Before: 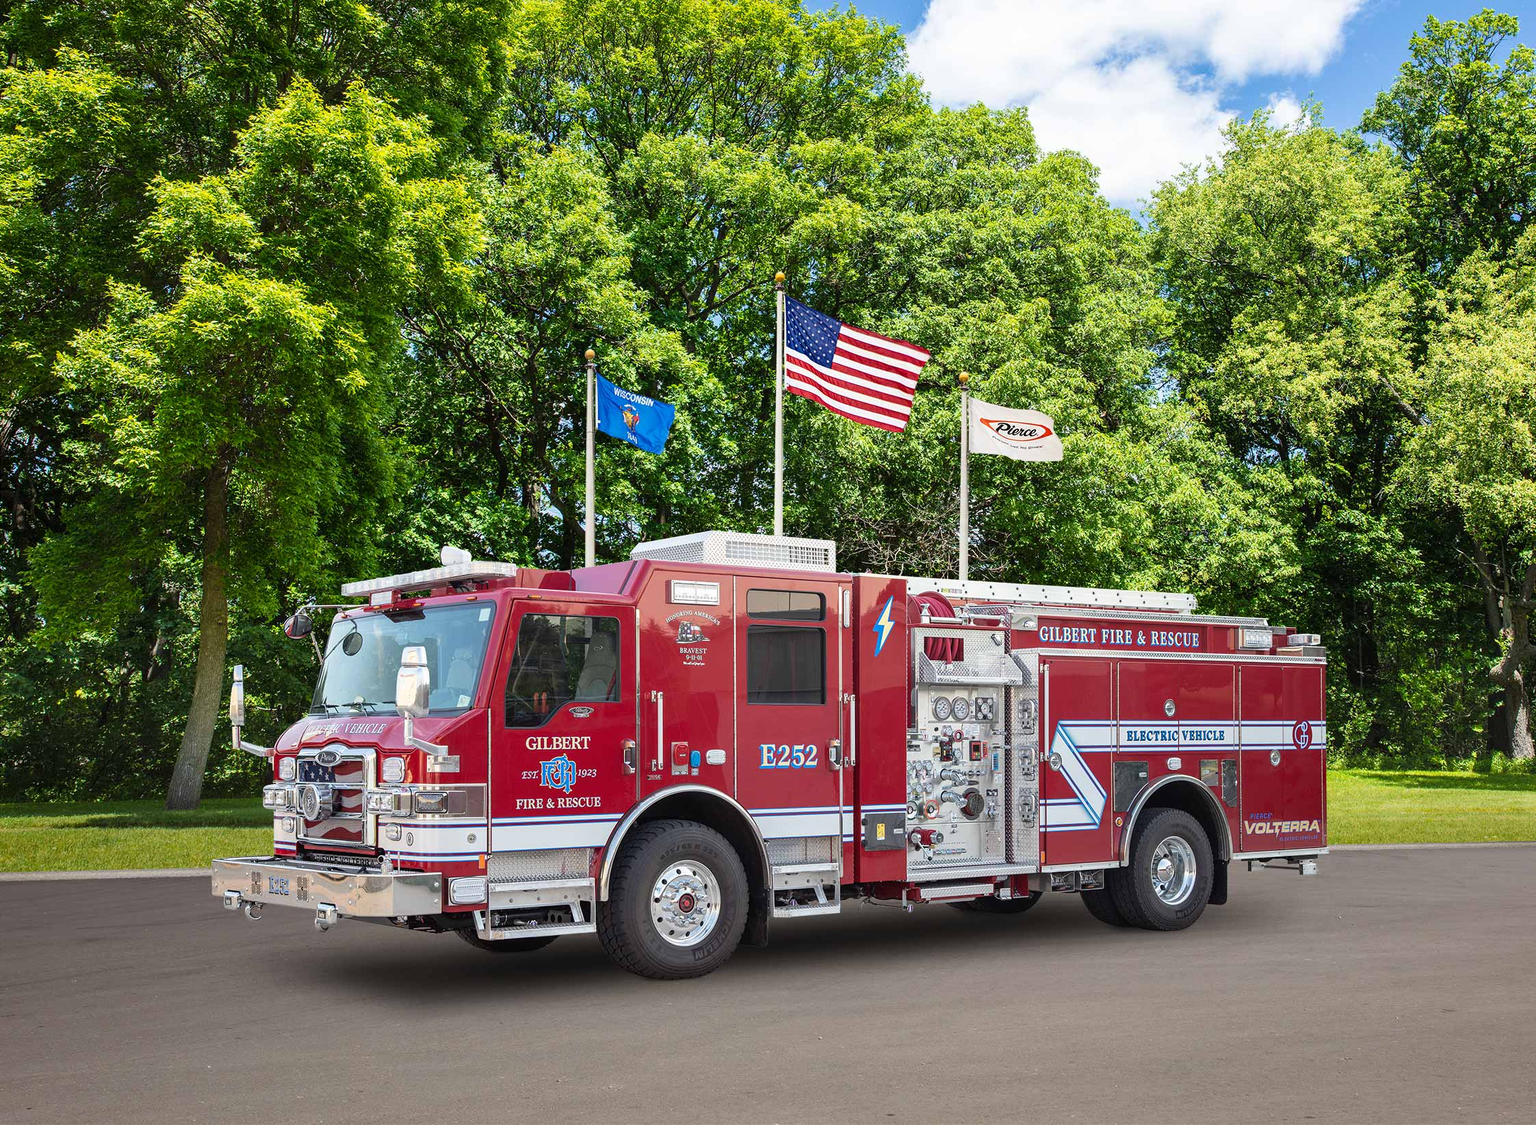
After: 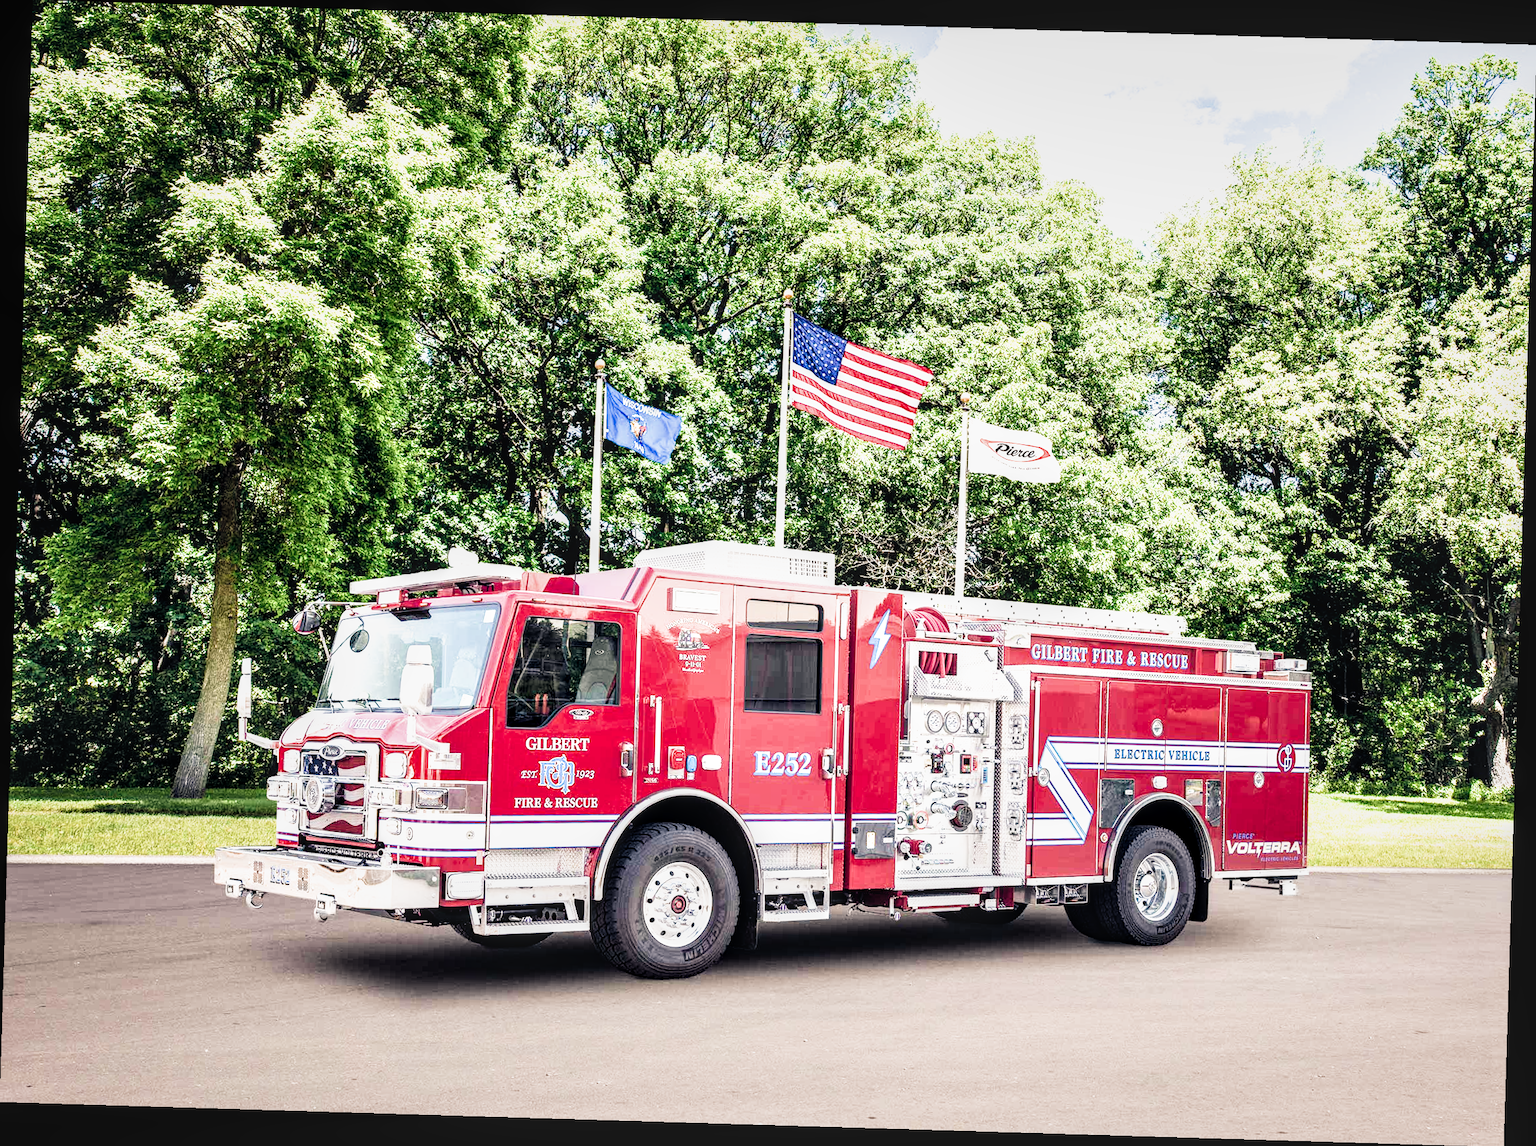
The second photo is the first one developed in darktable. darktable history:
velvia: strength 10%
exposure: black level correction 0, exposure 1.388 EV, compensate exposure bias true, compensate highlight preservation false
color balance rgb: highlights gain › chroma 2.94%, highlights gain › hue 60.57°, global offset › chroma 0.25%, global offset › hue 256.52°, perceptual saturation grading › global saturation 20%, perceptual saturation grading › highlights -50%, perceptual saturation grading › shadows 30%, contrast 15%
local contrast: on, module defaults
rotate and perspective: rotation 1.72°, automatic cropping off
filmic rgb: black relative exposure -5 EV, white relative exposure 3.5 EV, hardness 3.19, contrast 1.5, highlights saturation mix -50%
